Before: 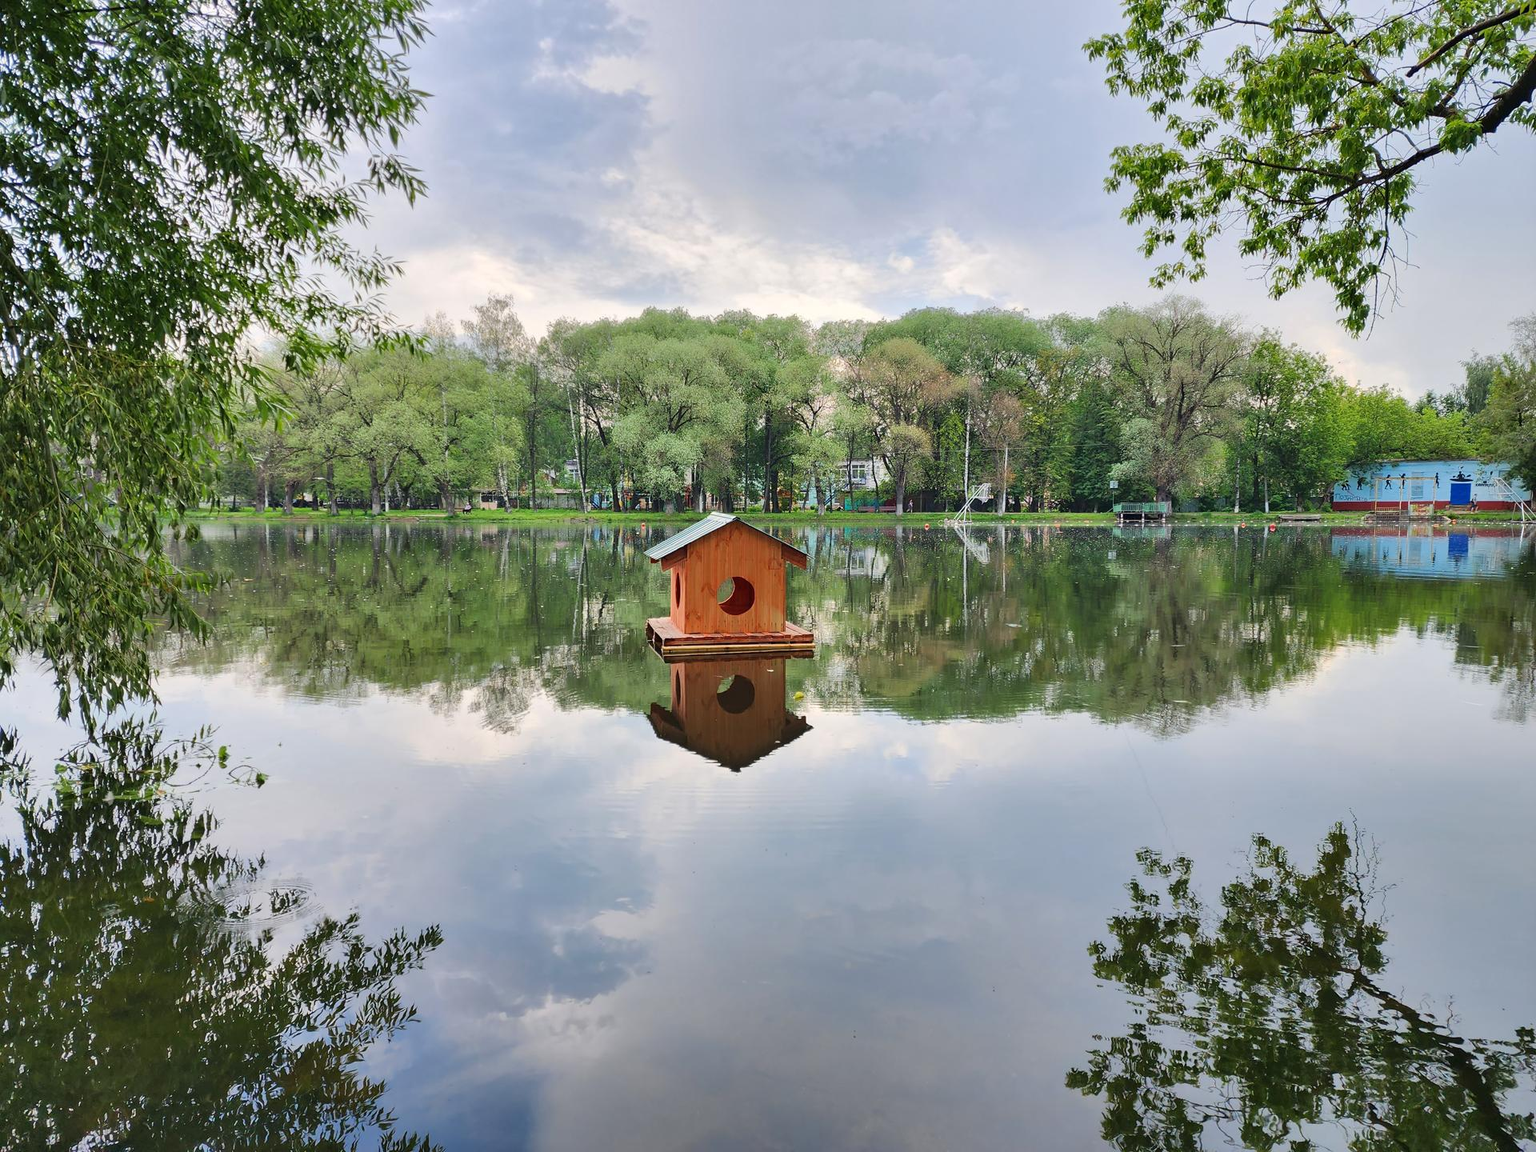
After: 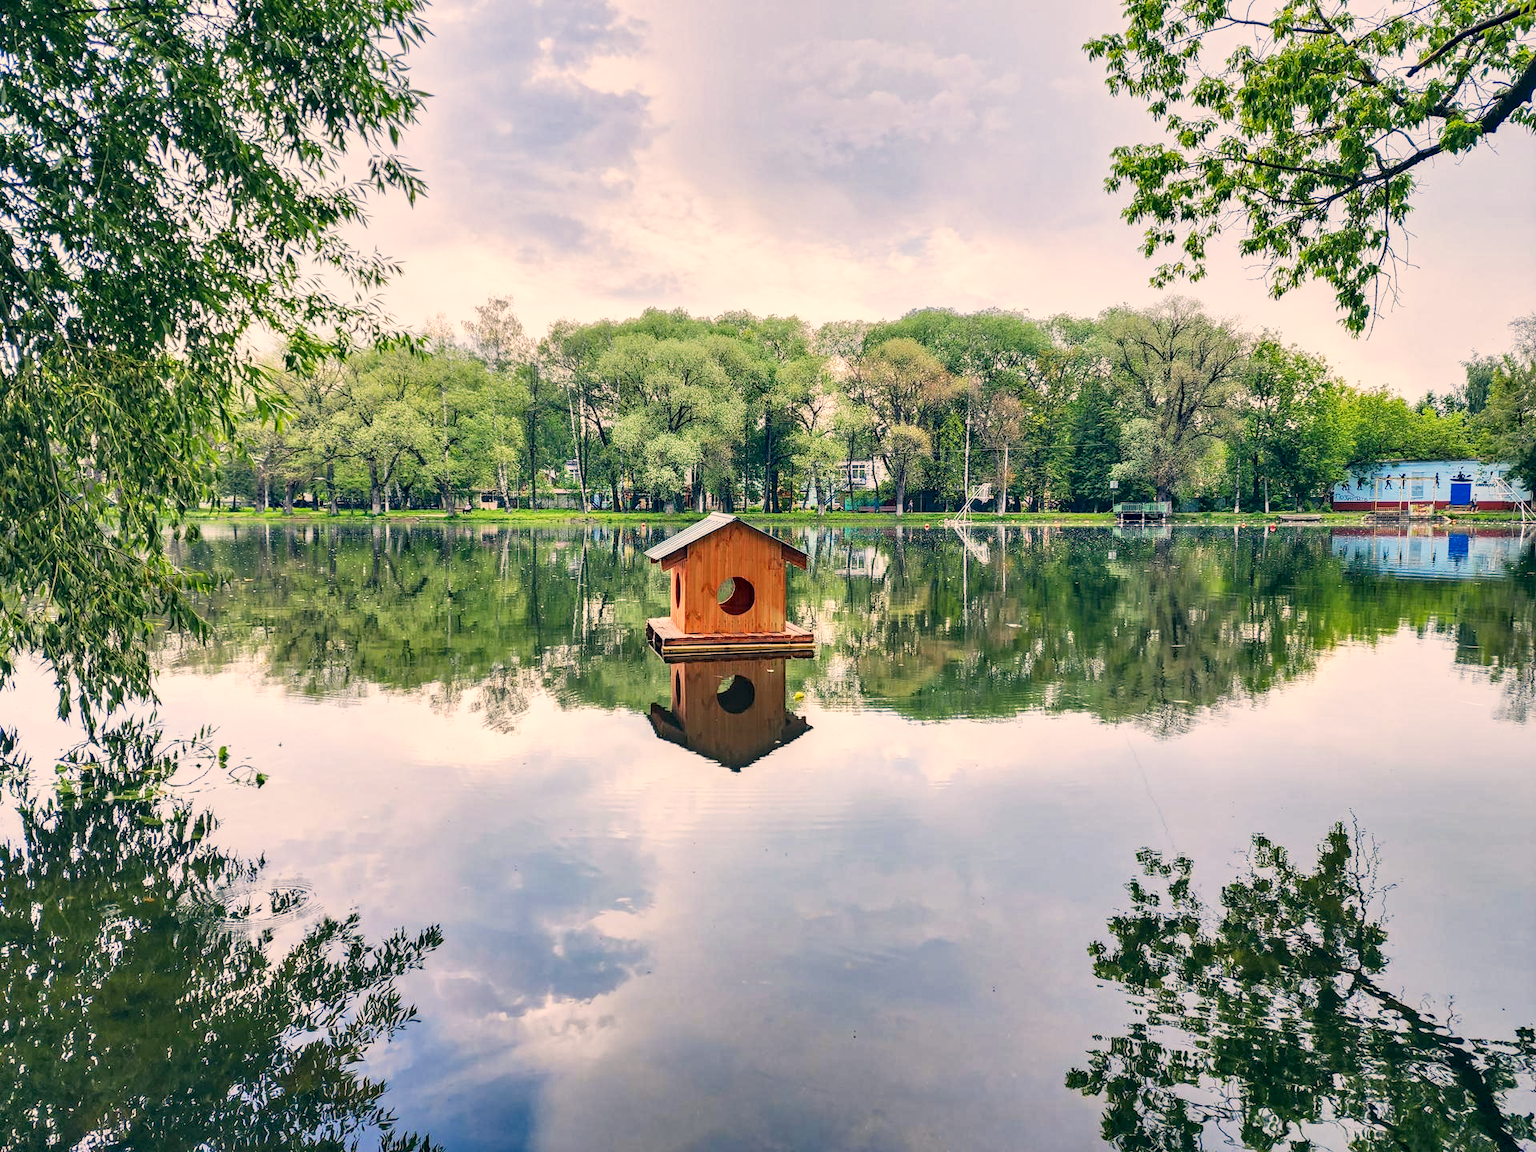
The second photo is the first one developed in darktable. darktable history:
haze removal: compatibility mode true, adaptive false
local contrast: detail 144%
base curve: curves: ch0 [(0, 0) (0.088, 0.125) (0.176, 0.251) (0.354, 0.501) (0.613, 0.749) (1, 0.877)], preserve colors none
color correction: highlights a* 10.36, highlights b* 14.37, shadows a* -10.28, shadows b* -14.94
